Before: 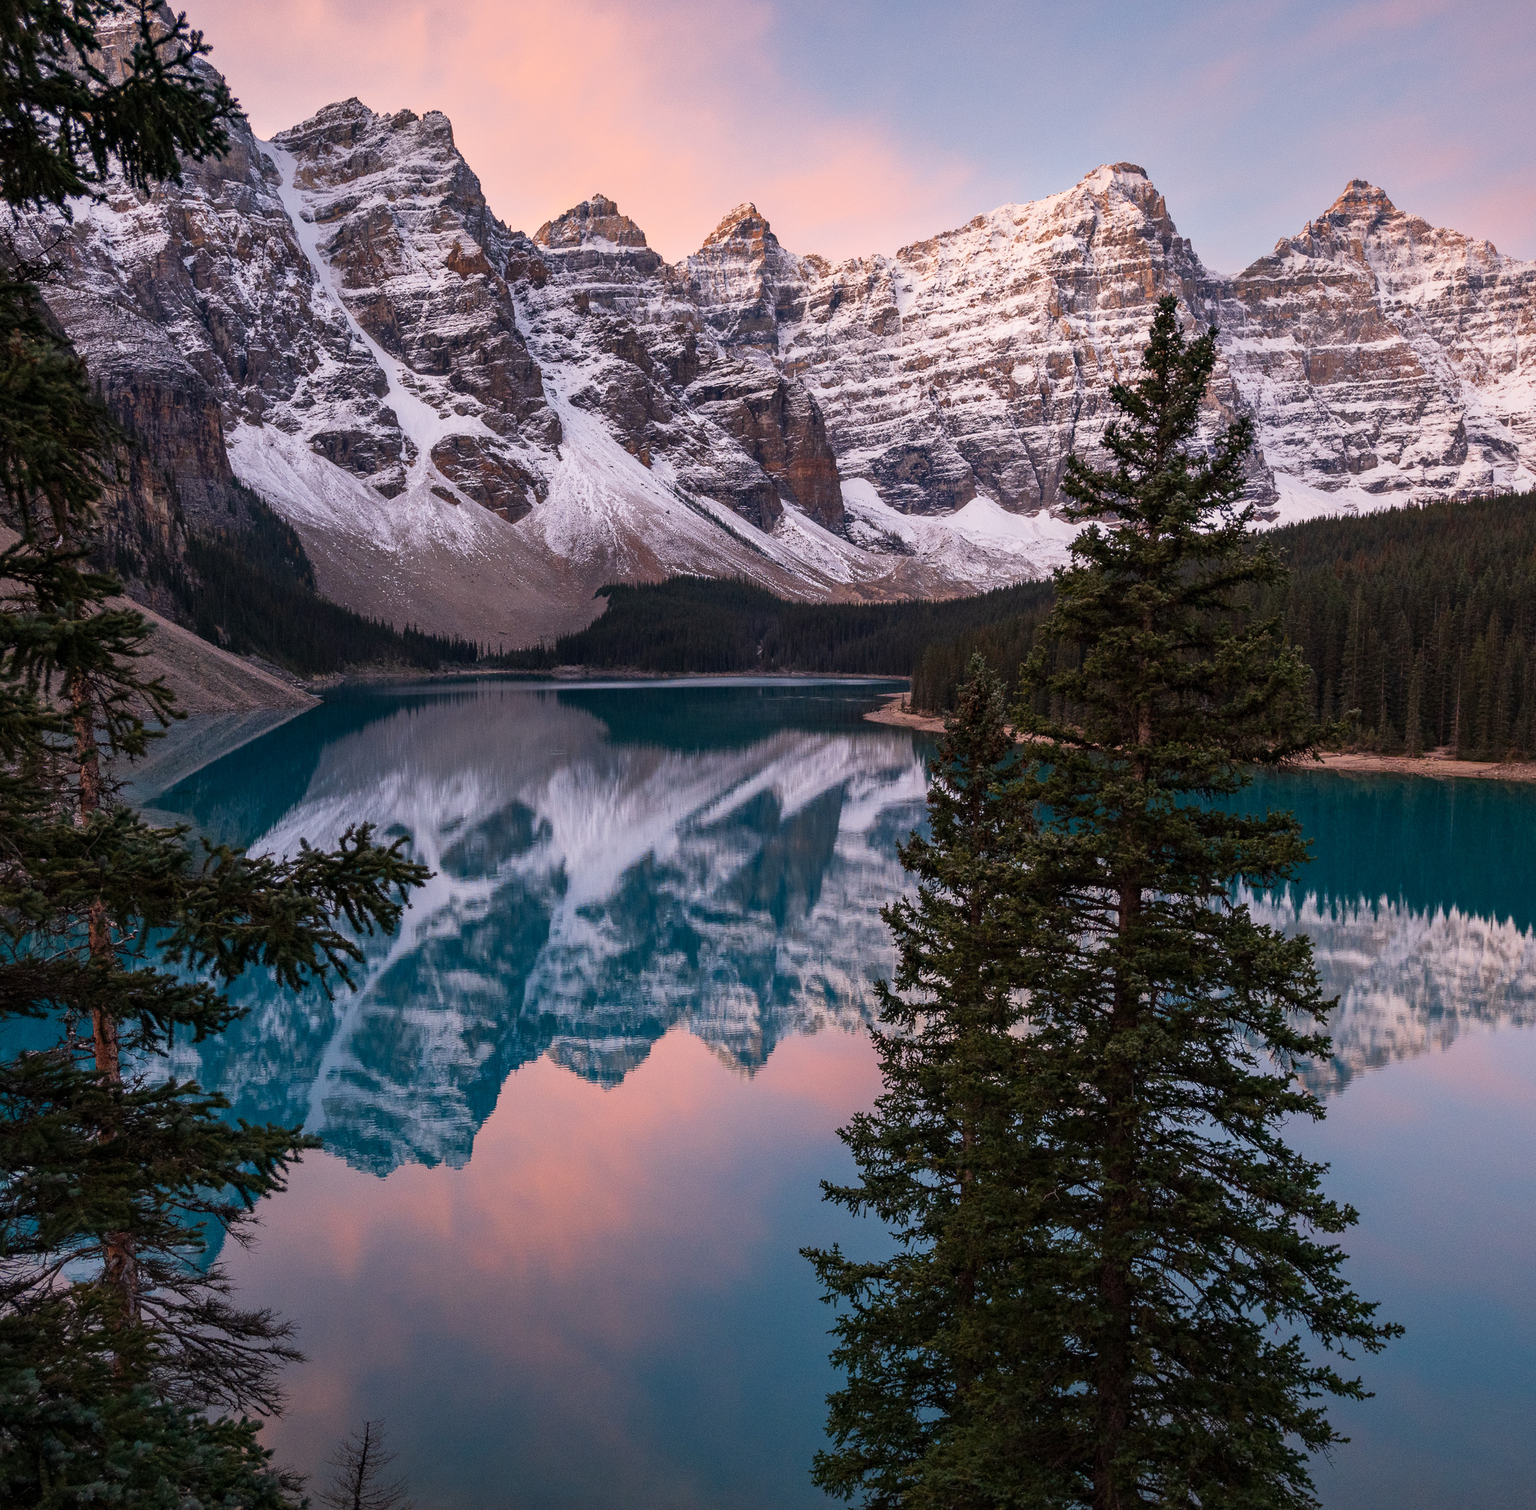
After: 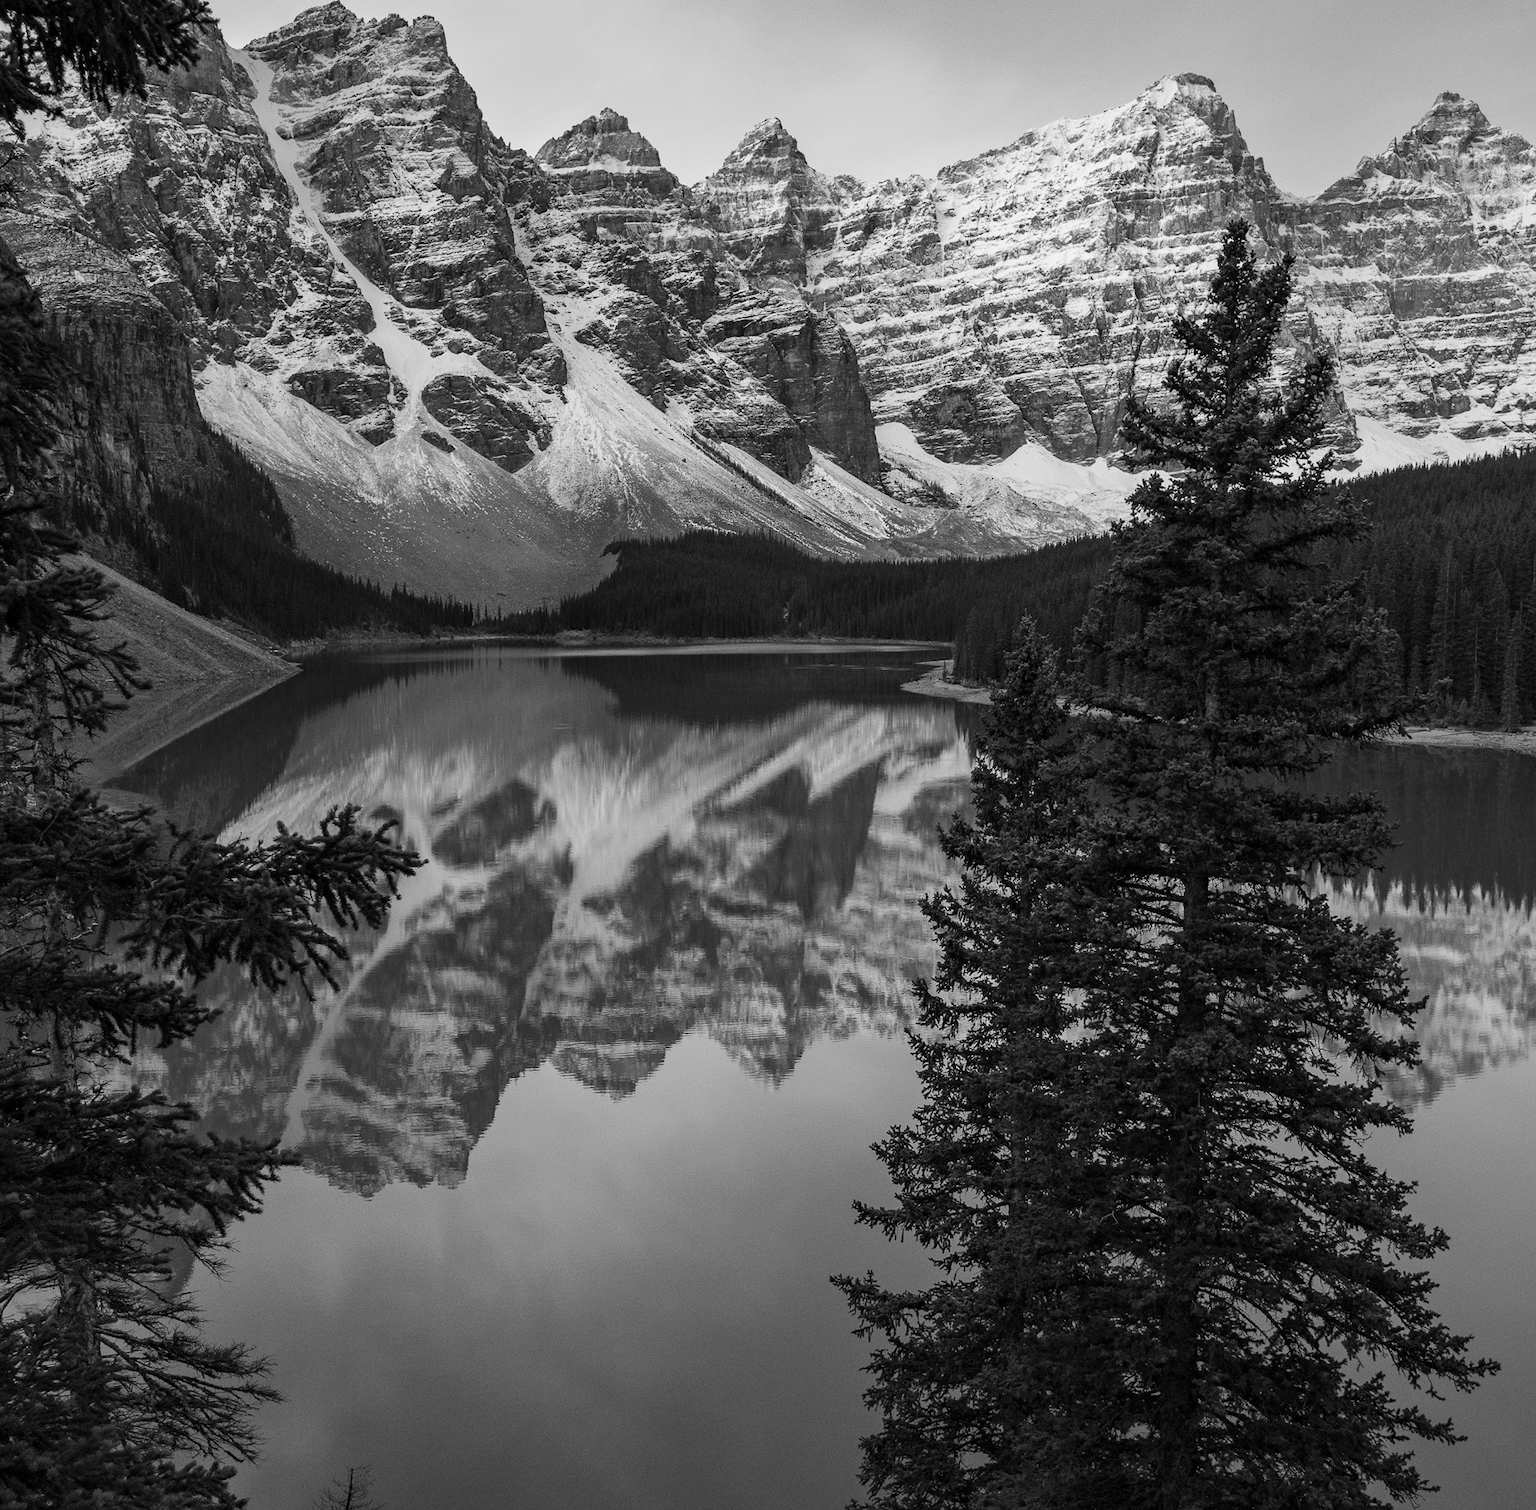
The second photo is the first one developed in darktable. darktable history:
crop: left 3.305%, top 6.436%, right 6.389%, bottom 3.258%
monochrome: on, module defaults
